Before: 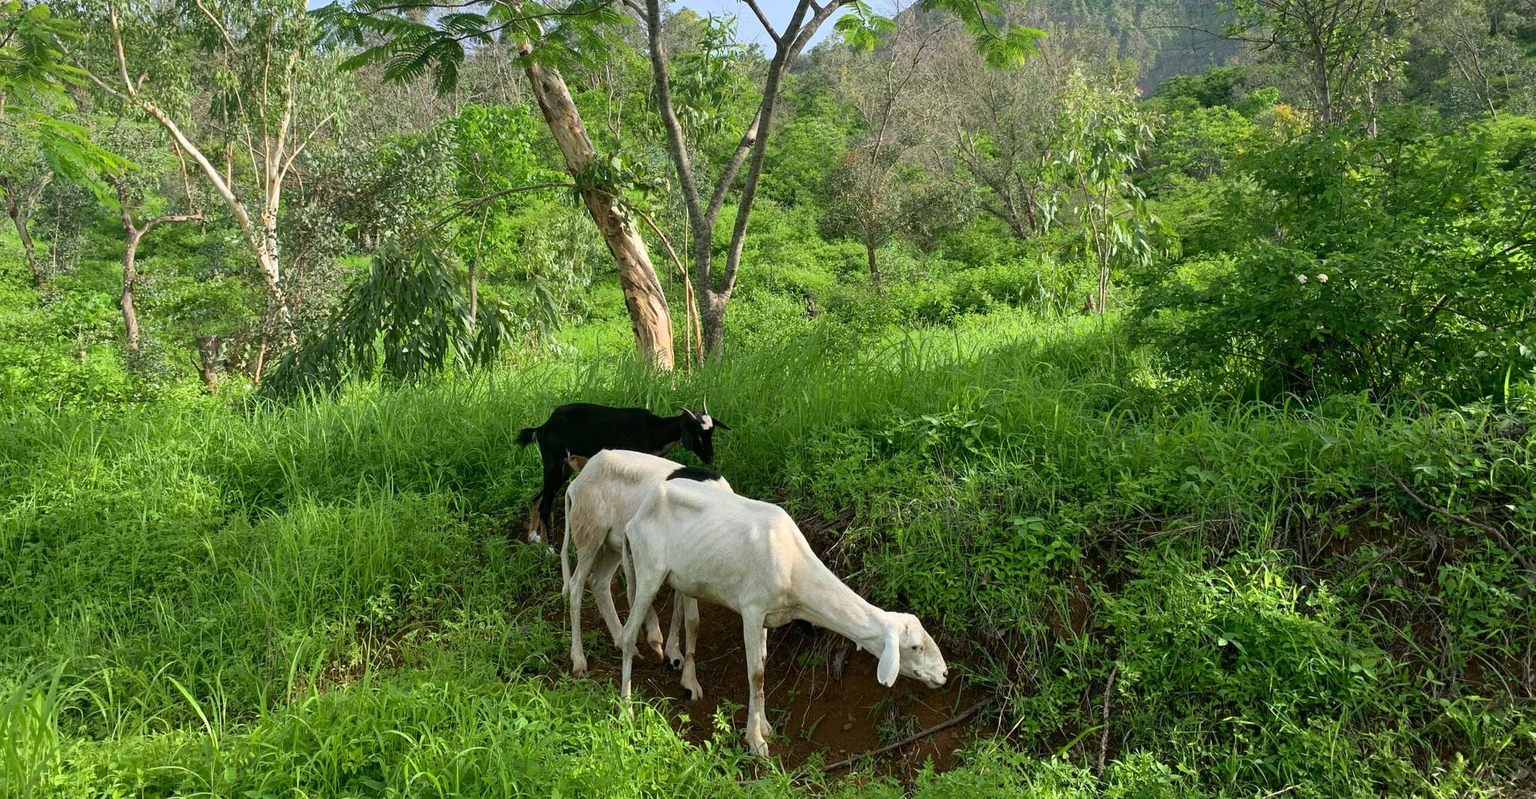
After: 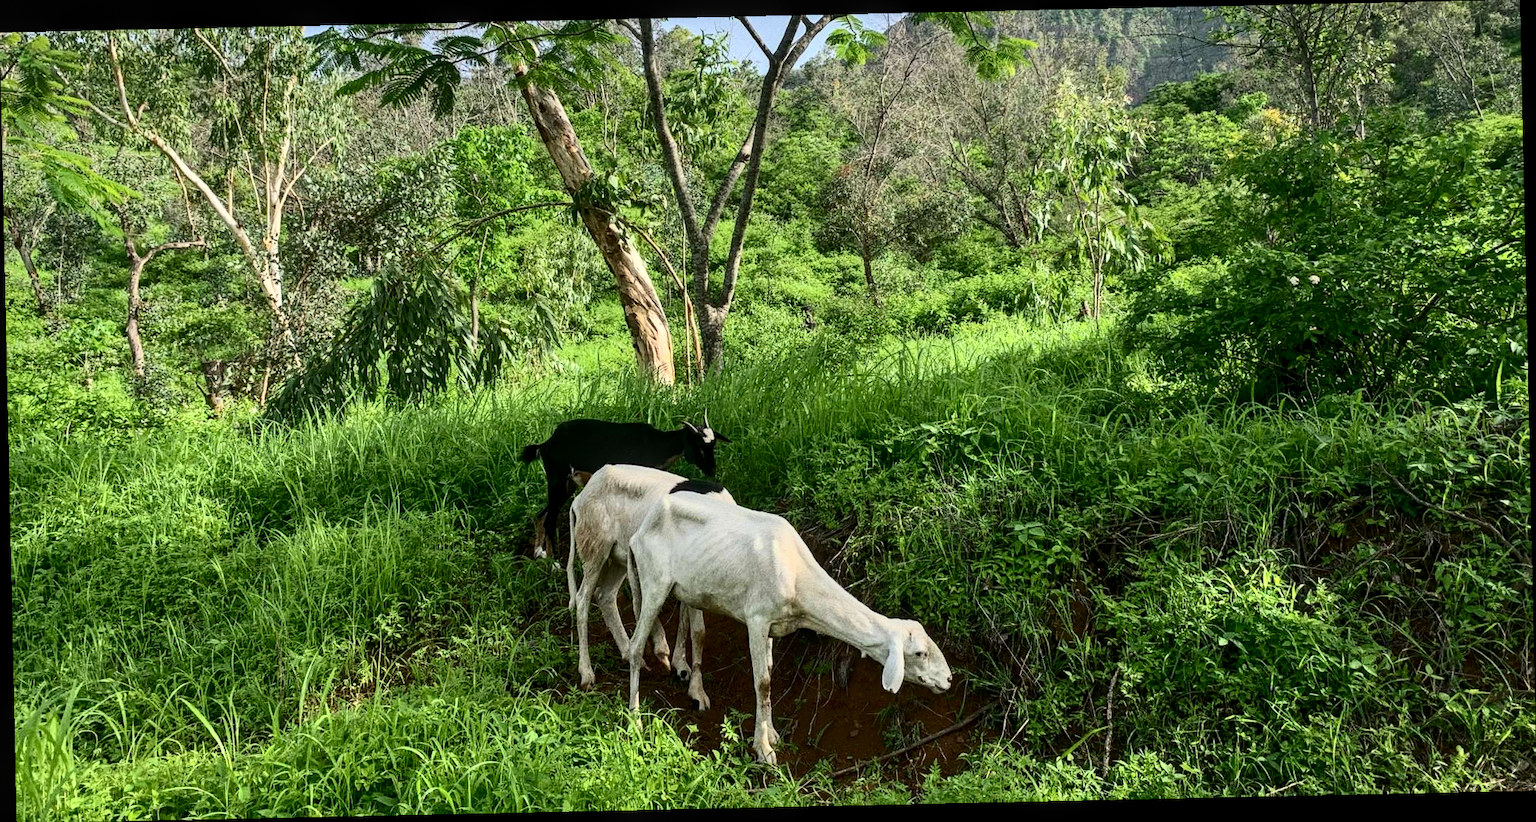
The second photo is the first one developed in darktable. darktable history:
rotate and perspective: rotation -1.24°, automatic cropping off
grain: coarseness 0.09 ISO
contrast brightness saturation: contrast 0.28
local contrast: on, module defaults
